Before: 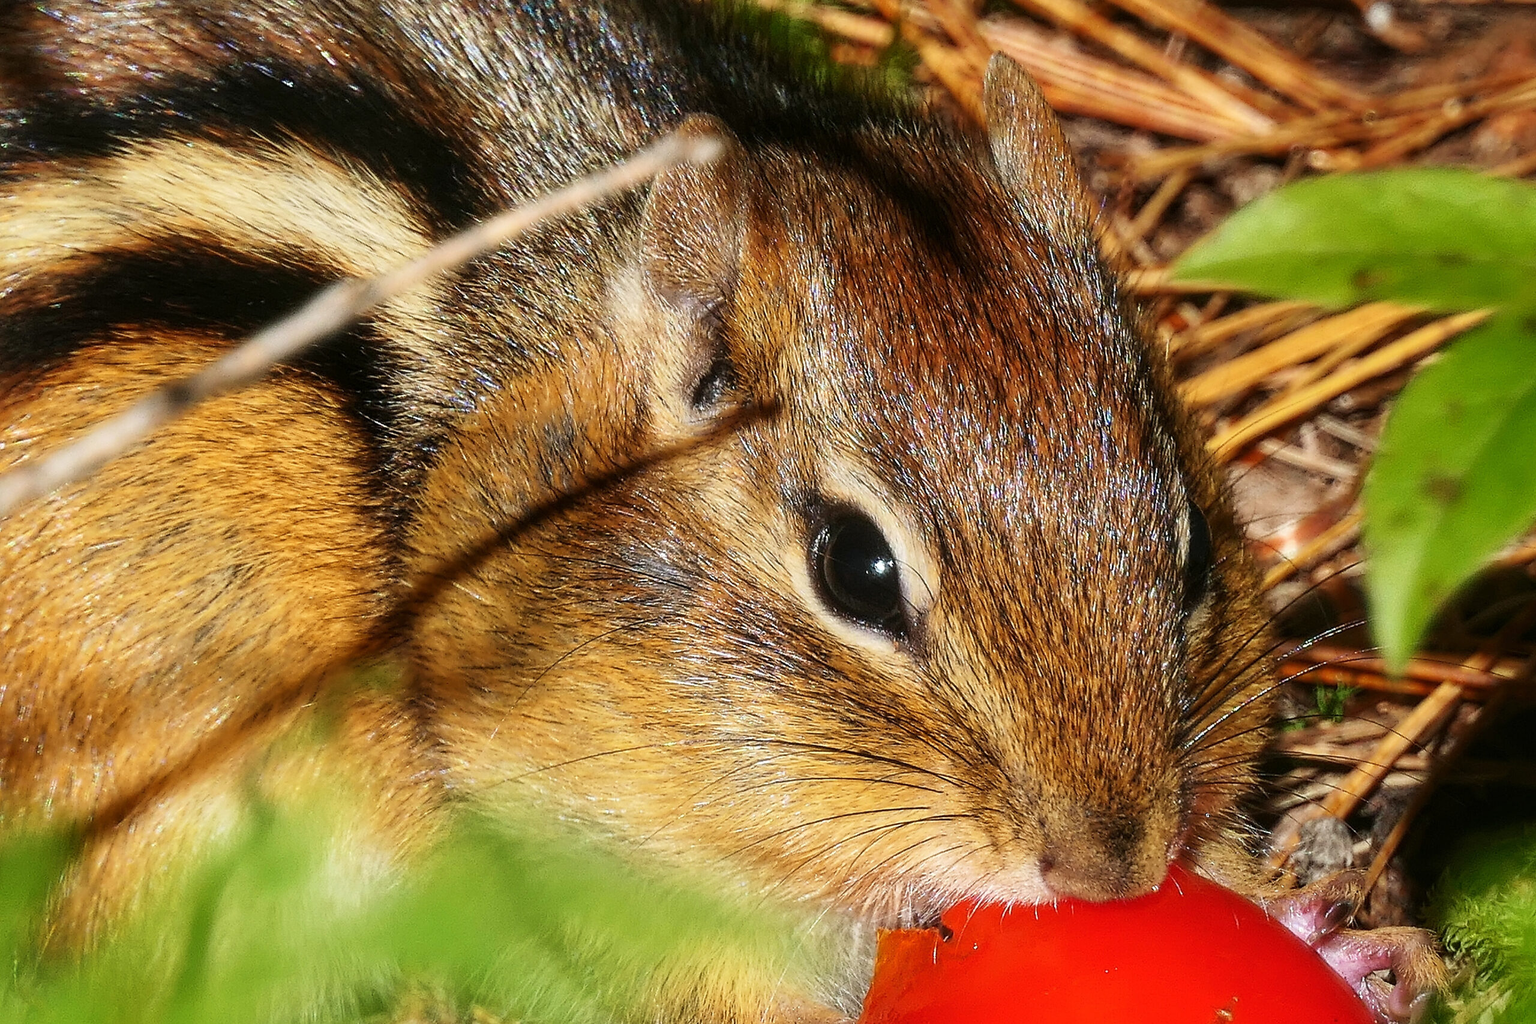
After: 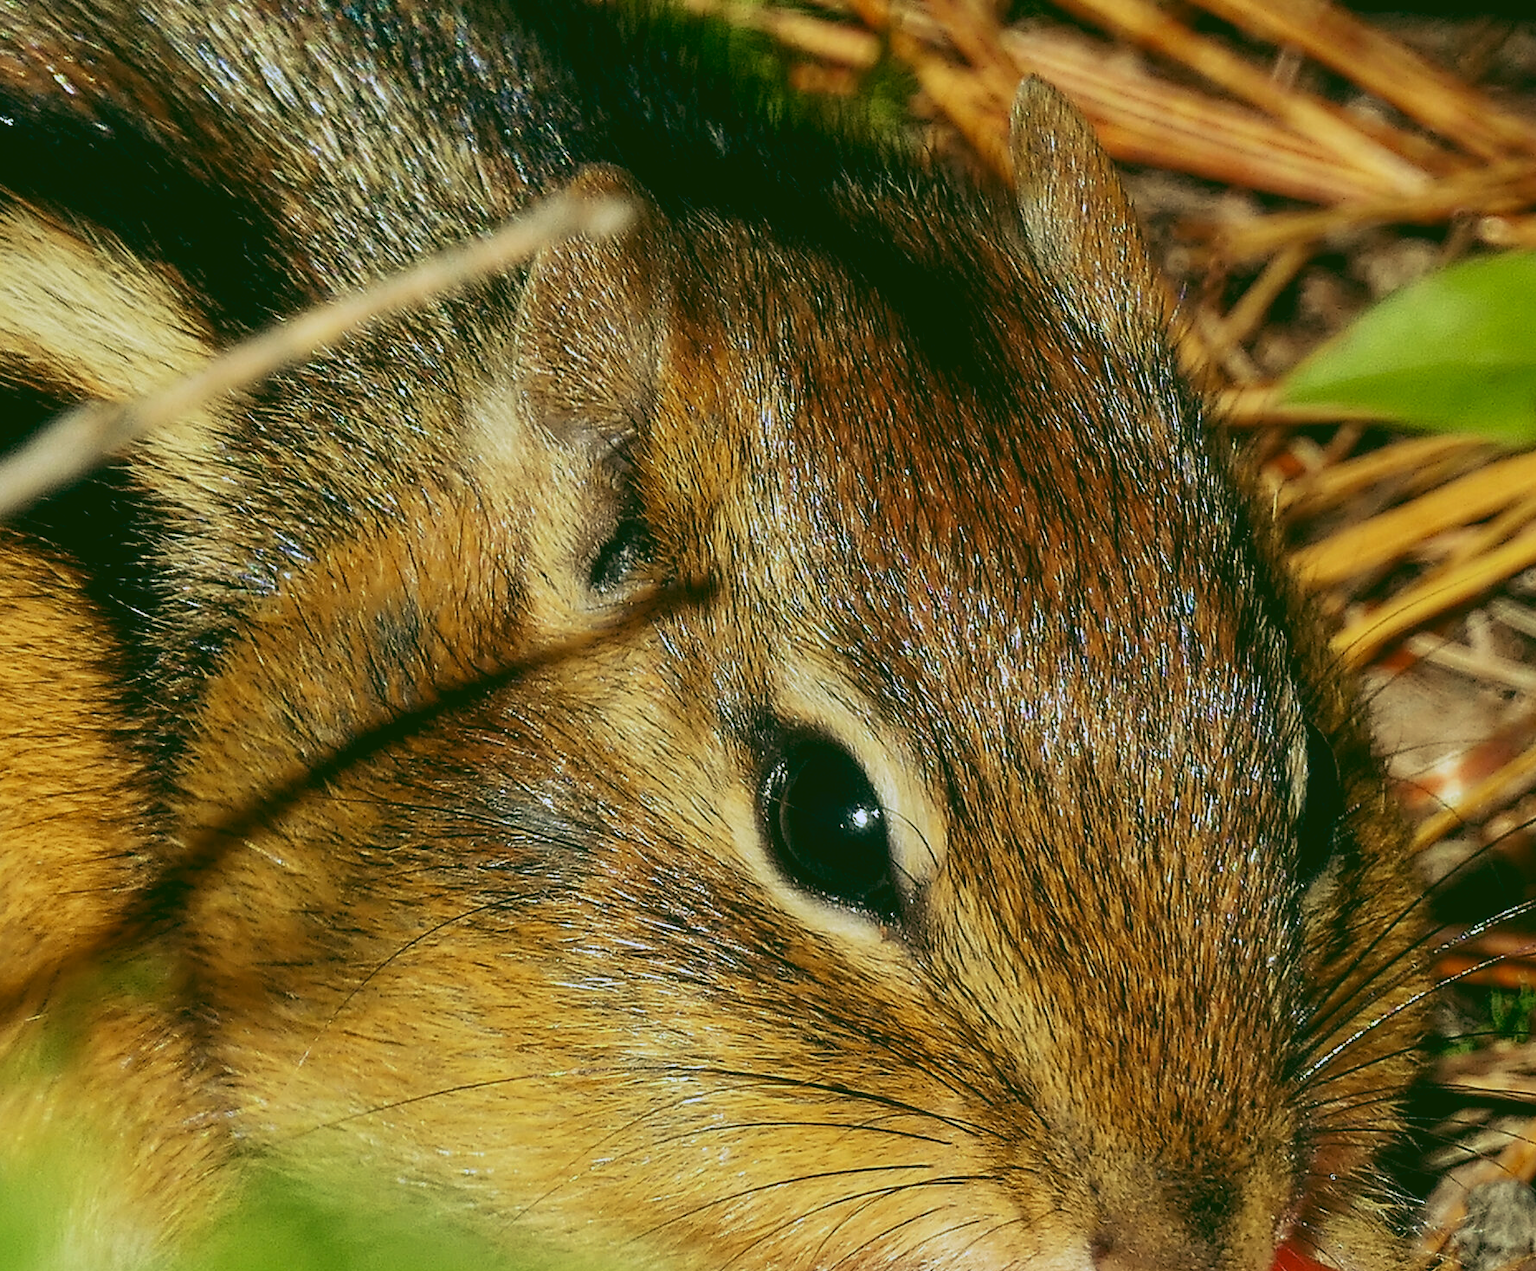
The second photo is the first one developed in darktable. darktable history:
crop: left 18.479%, right 12.2%, bottom 13.971%
rgb curve: curves: ch0 [(0.123, 0.061) (0.995, 0.887)]; ch1 [(0.06, 0.116) (1, 0.906)]; ch2 [(0, 0) (0.824, 0.69) (1, 1)], mode RGB, independent channels, compensate middle gray true
